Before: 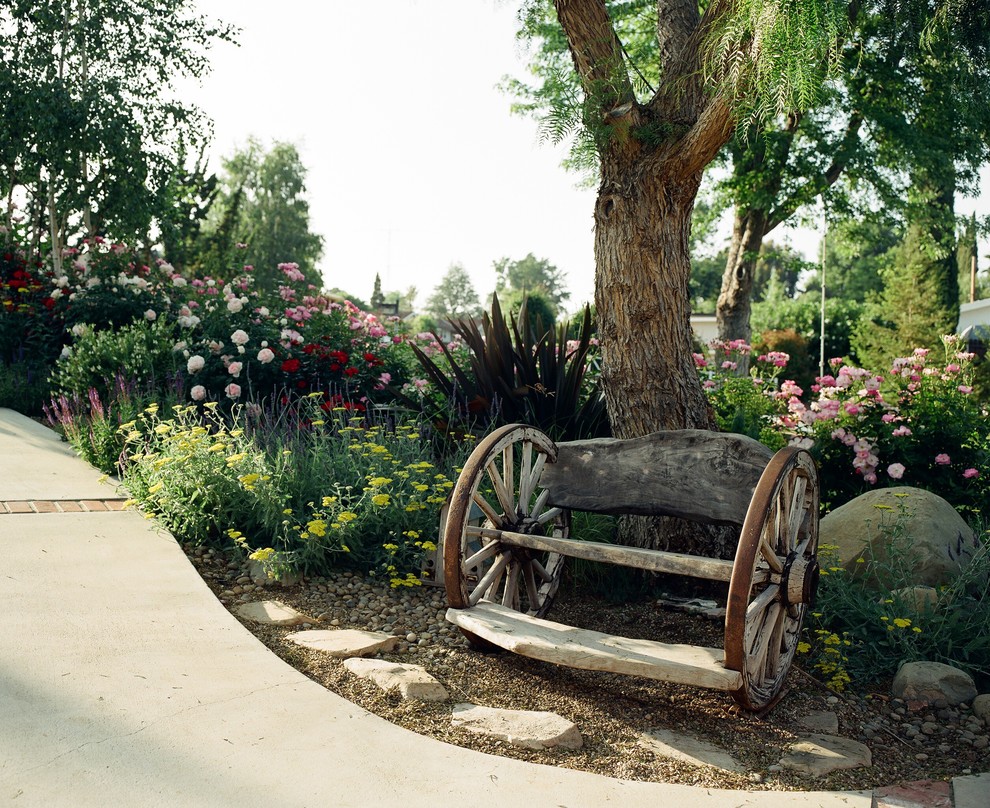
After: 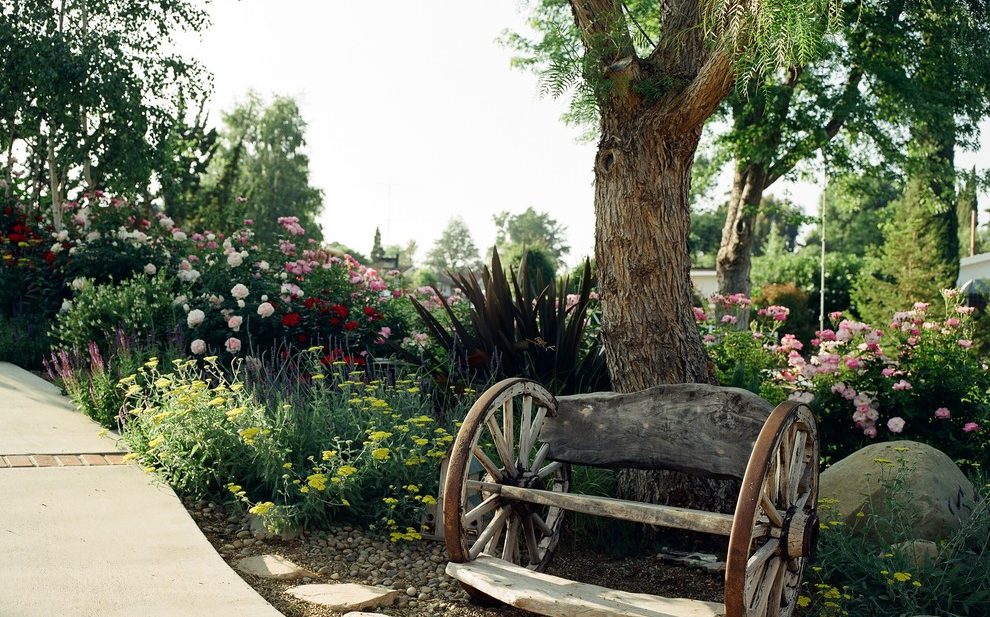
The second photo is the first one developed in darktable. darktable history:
crop: top 5.718%, bottom 17.914%
